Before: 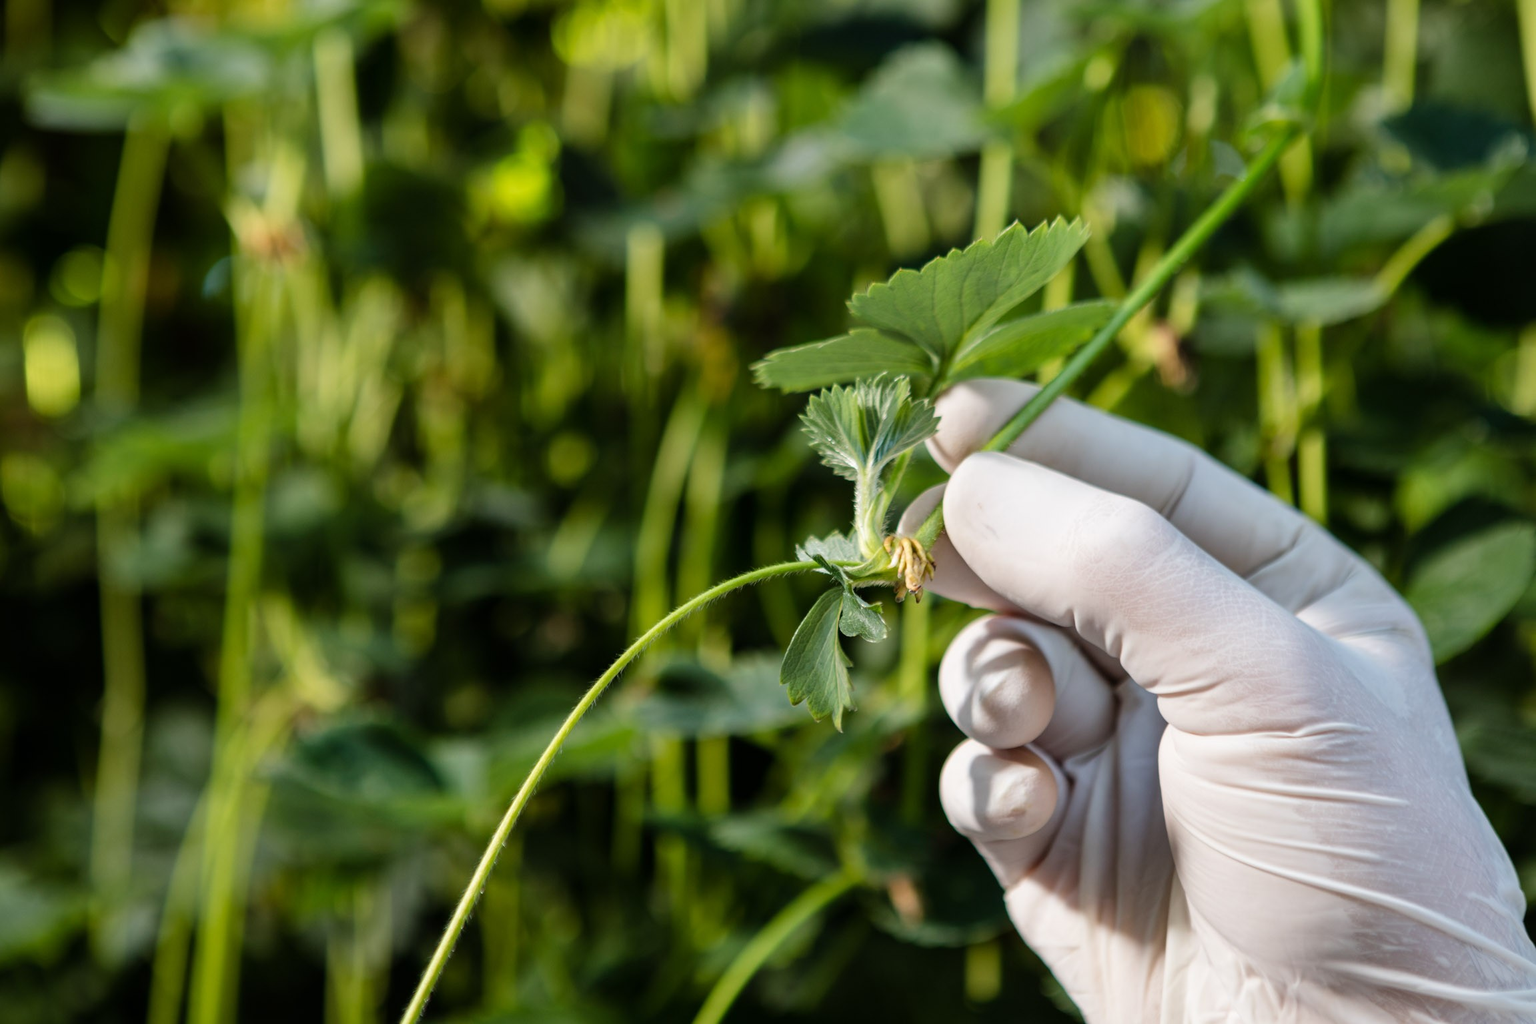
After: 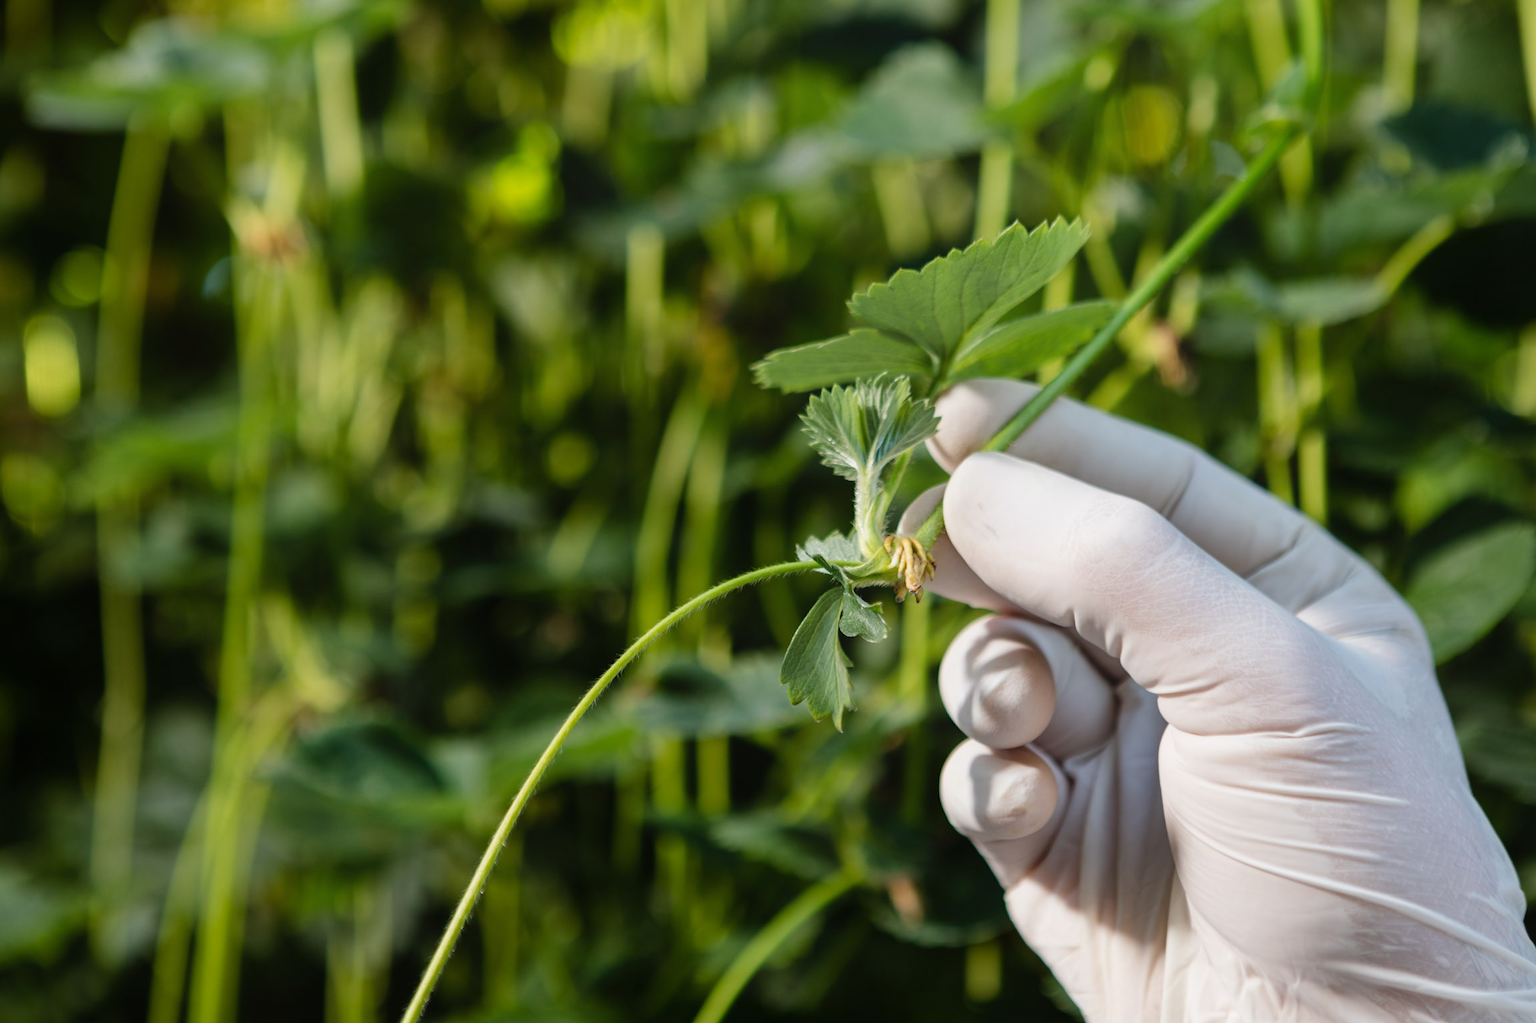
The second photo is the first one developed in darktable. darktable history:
contrast equalizer: octaves 7, y [[0.6 ×6], [0.55 ×6], [0 ×6], [0 ×6], [0 ×6]], mix -0.219
